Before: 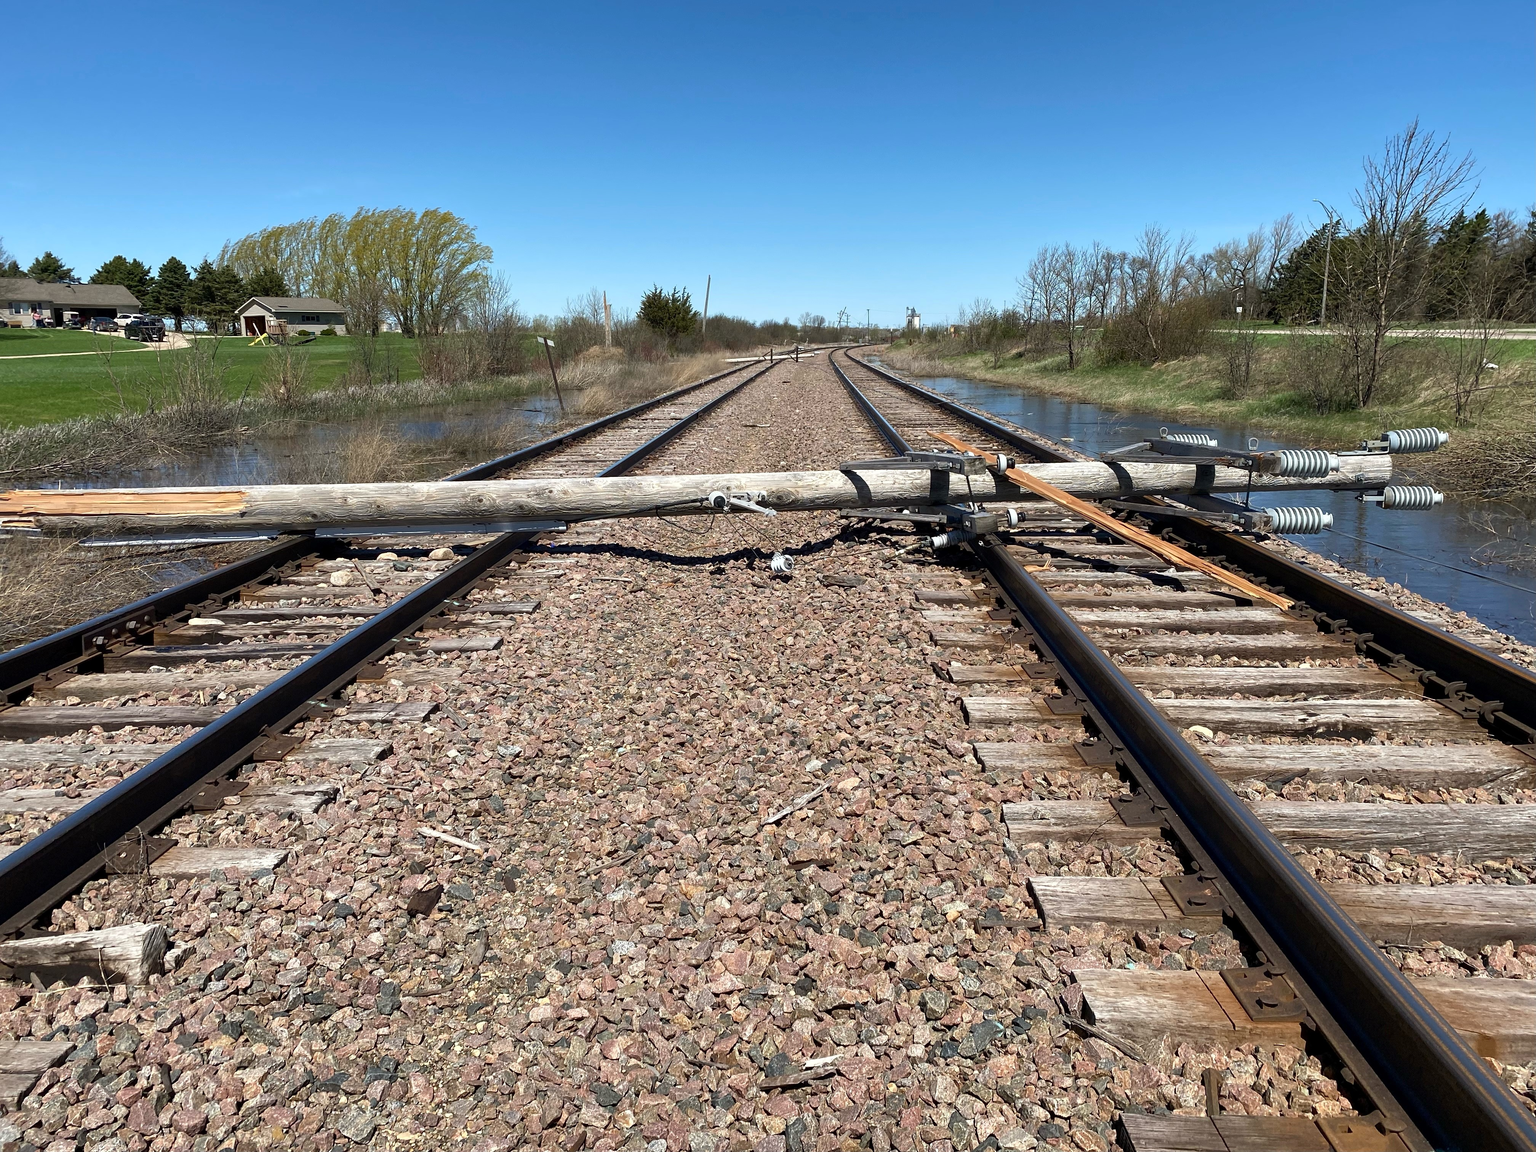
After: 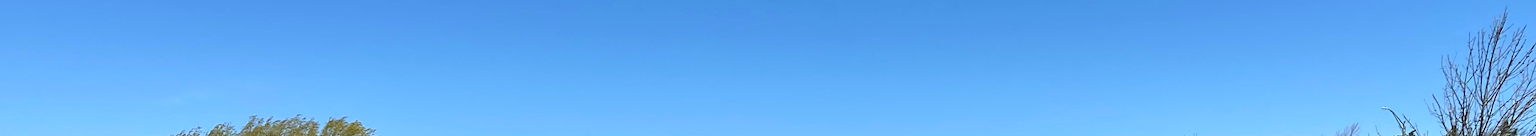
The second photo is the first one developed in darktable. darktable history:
crop and rotate: left 9.644%, top 9.491%, right 6.021%, bottom 80.509%
white balance: red 0.984, blue 1.059
